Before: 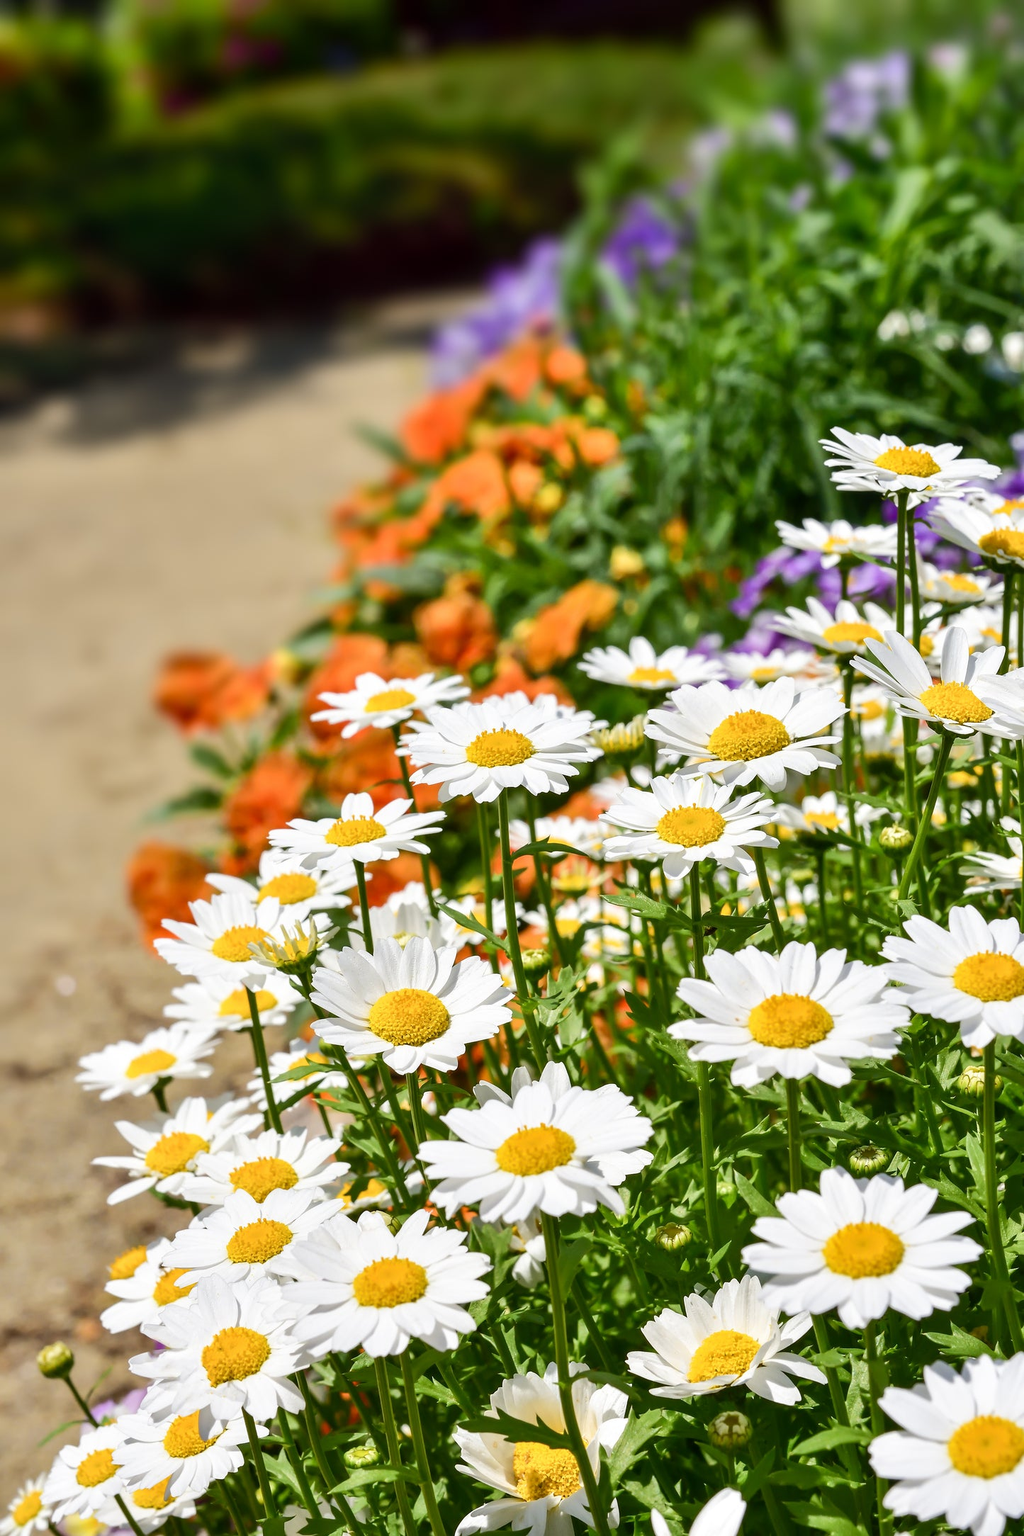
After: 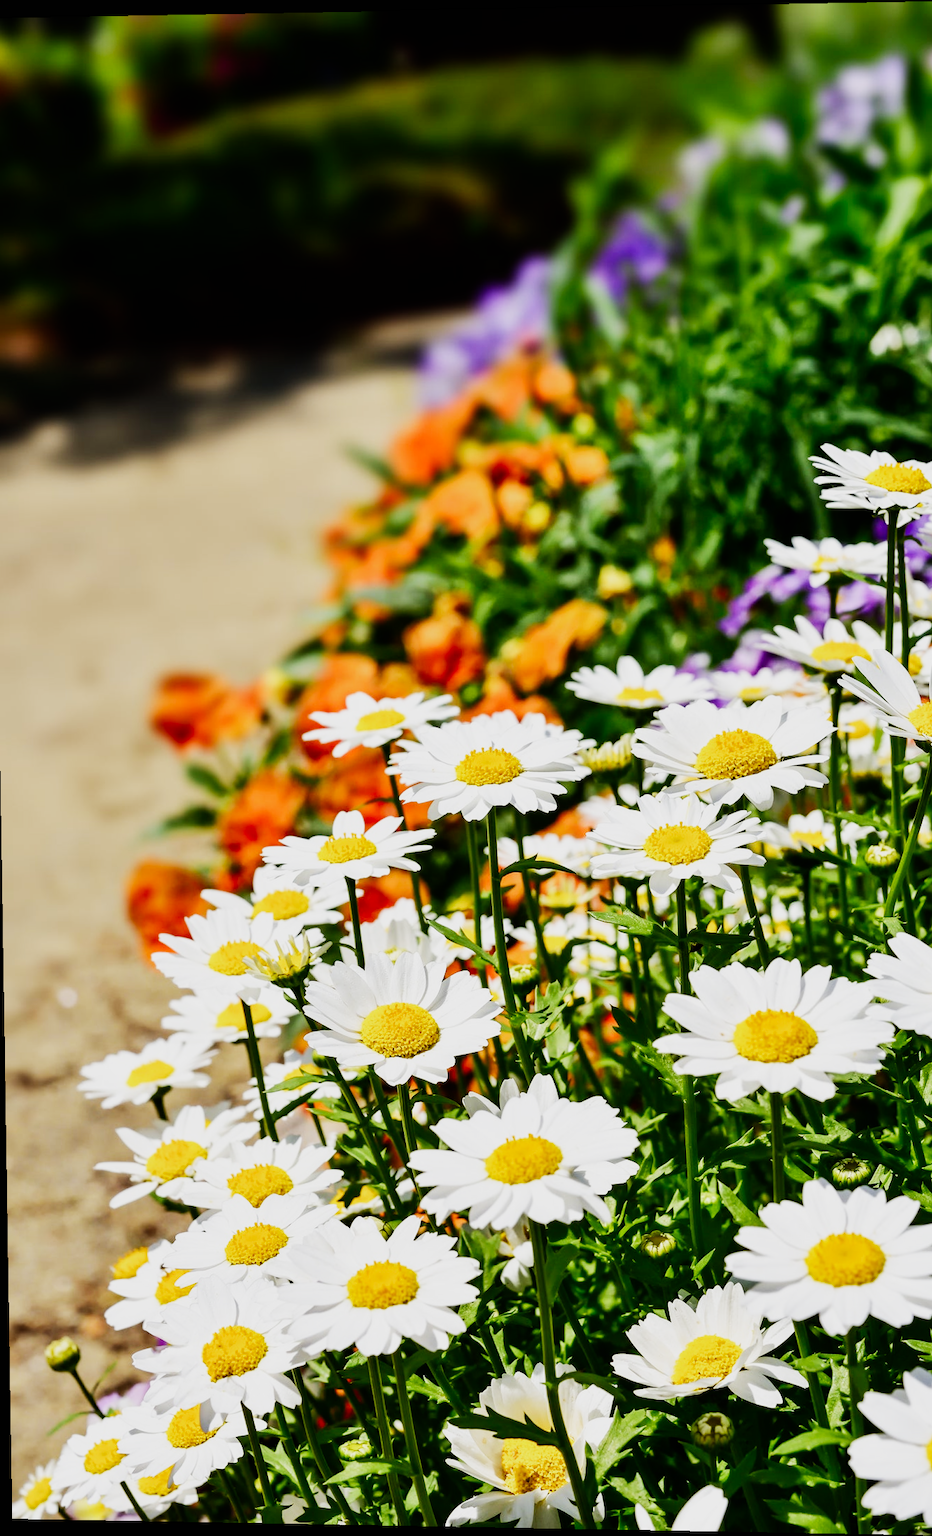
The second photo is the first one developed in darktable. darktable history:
sigmoid: contrast 2, skew -0.2, preserve hue 0%, red attenuation 0.1, red rotation 0.035, green attenuation 0.1, green rotation -0.017, blue attenuation 0.15, blue rotation -0.052, base primaries Rec2020
rotate and perspective: lens shift (vertical) 0.048, lens shift (horizontal) -0.024, automatic cropping off
crop and rotate: left 1.088%, right 8.807%
